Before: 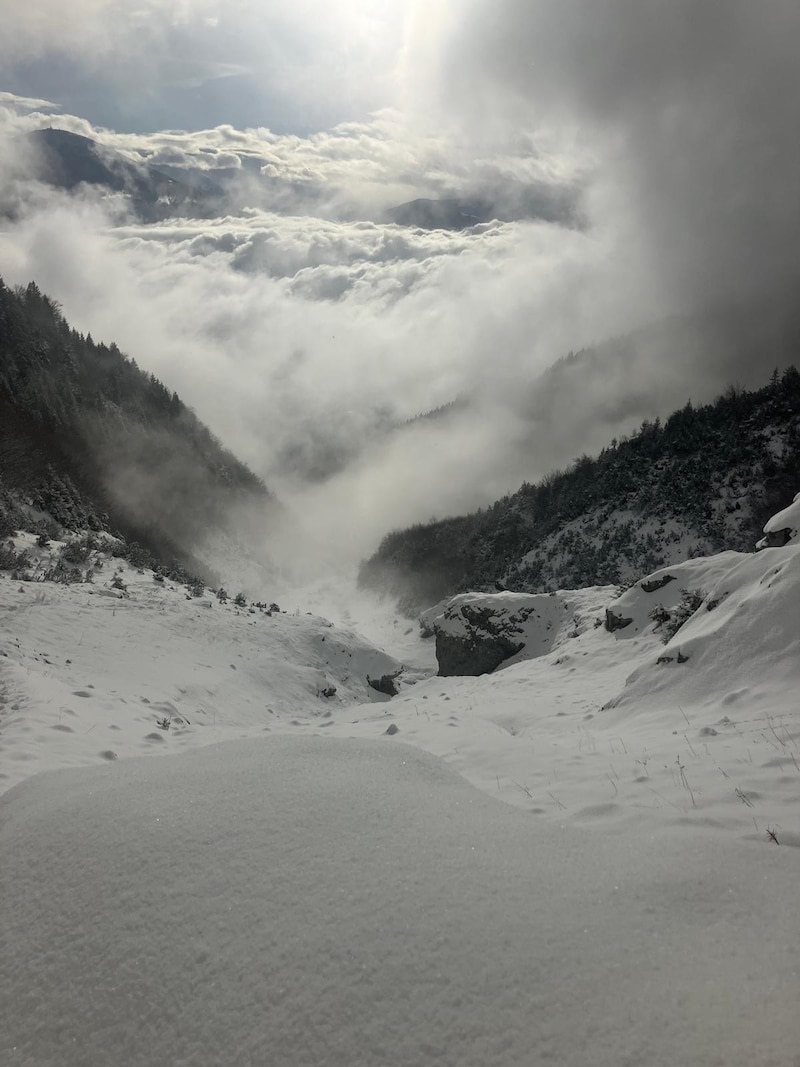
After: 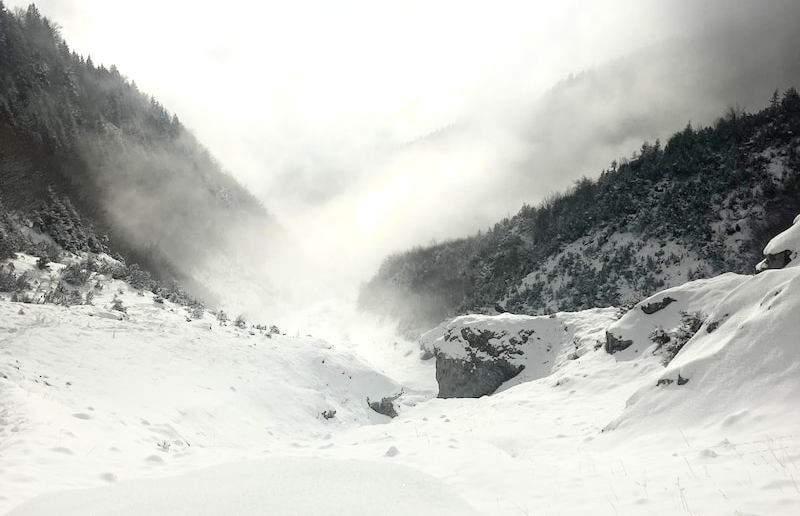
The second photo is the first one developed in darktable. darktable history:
exposure: black level correction 0, exposure 1.2 EV, compensate highlight preservation false
crop and rotate: top 26.056%, bottom 25.543%
shadows and highlights: shadows -40.15, highlights 62.88, soften with gaussian
